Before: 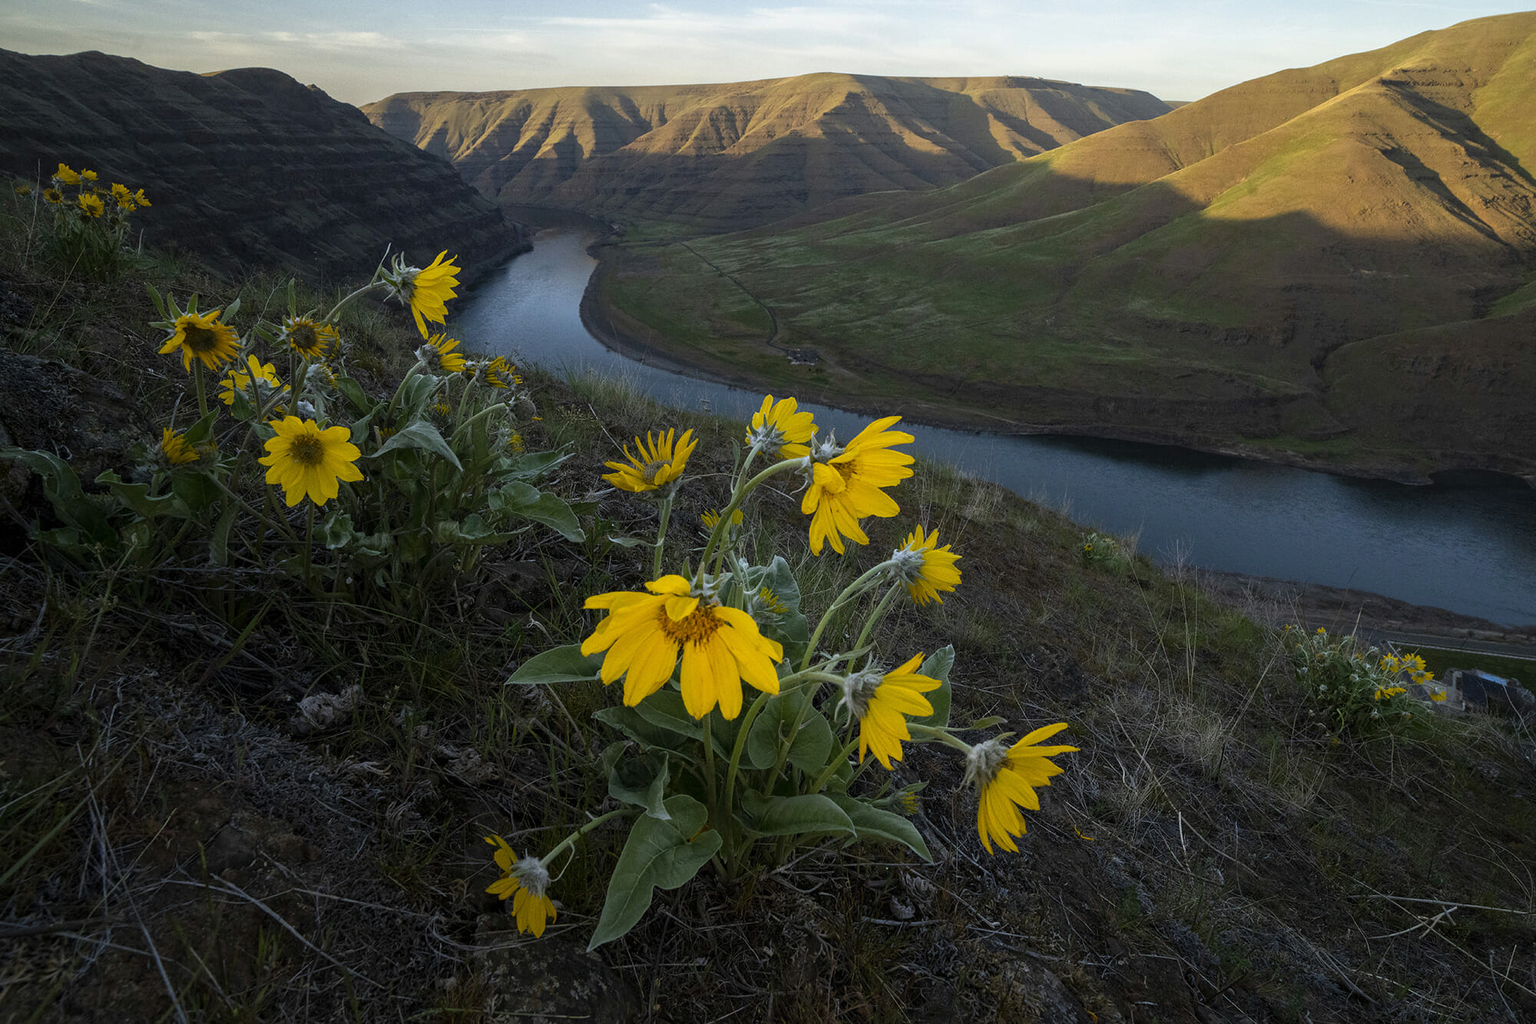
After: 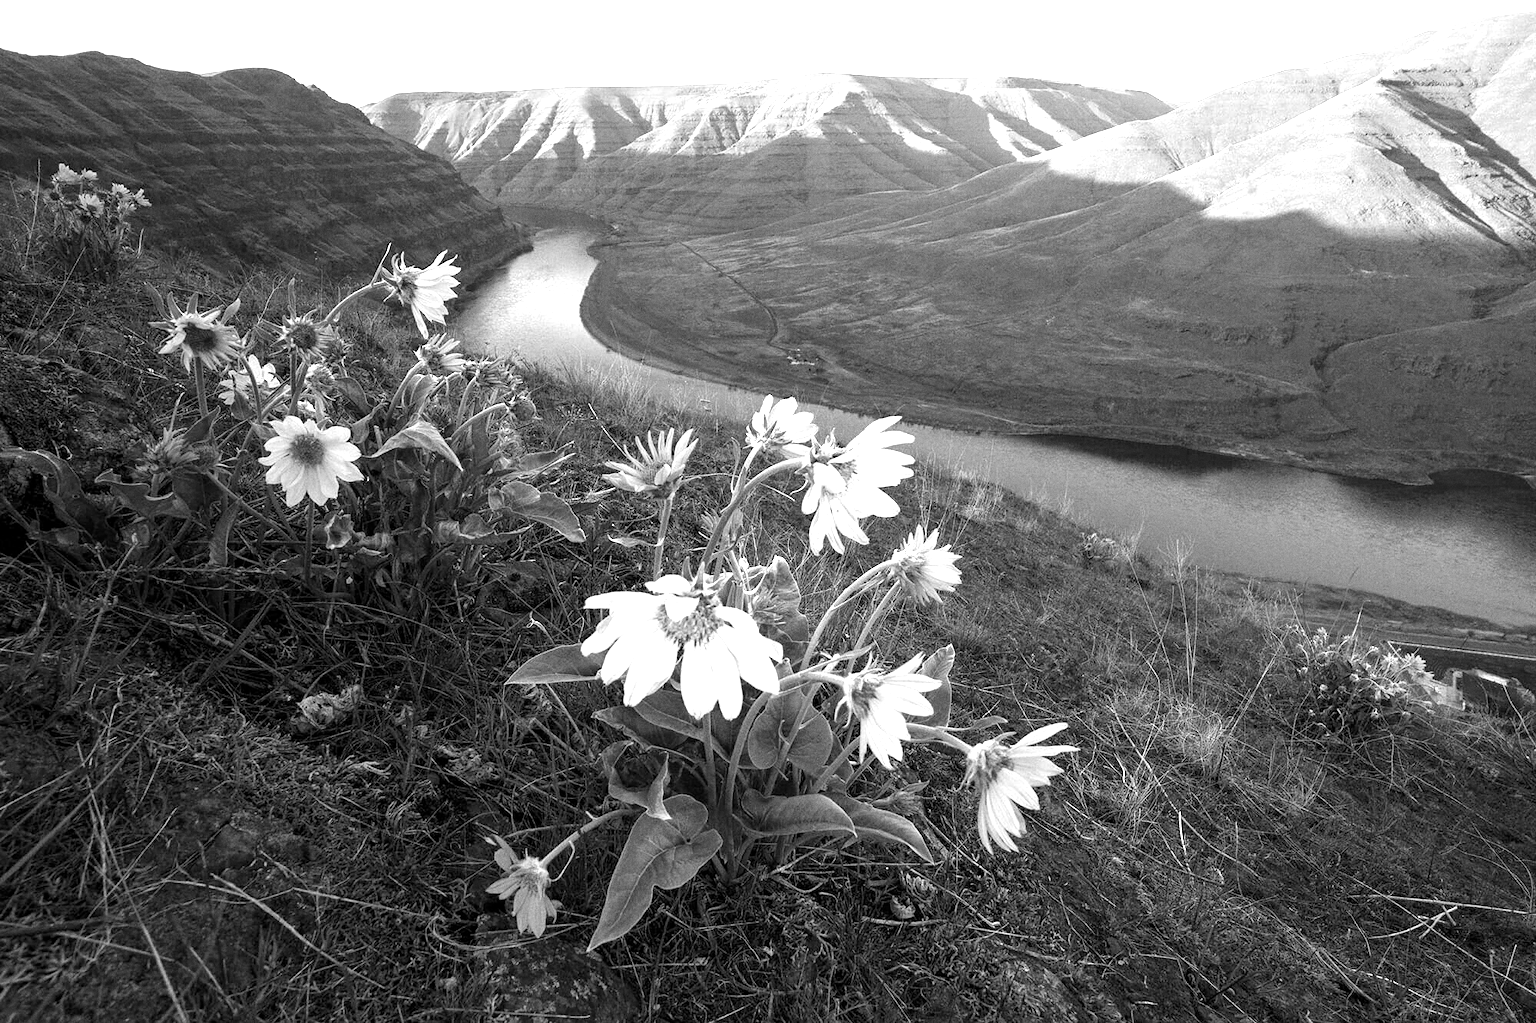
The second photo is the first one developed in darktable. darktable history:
color calibration: output gray [0.22, 0.42, 0.37, 0], gray › normalize channels true, illuminant same as pipeline (D50), adaptation XYZ, x 0.346, y 0.359, gamut compression 0
exposure: exposure 2 EV, compensate highlight preservation false
grain: coarseness 0.09 ISO
white balance: red 1.188, blue 1.11
